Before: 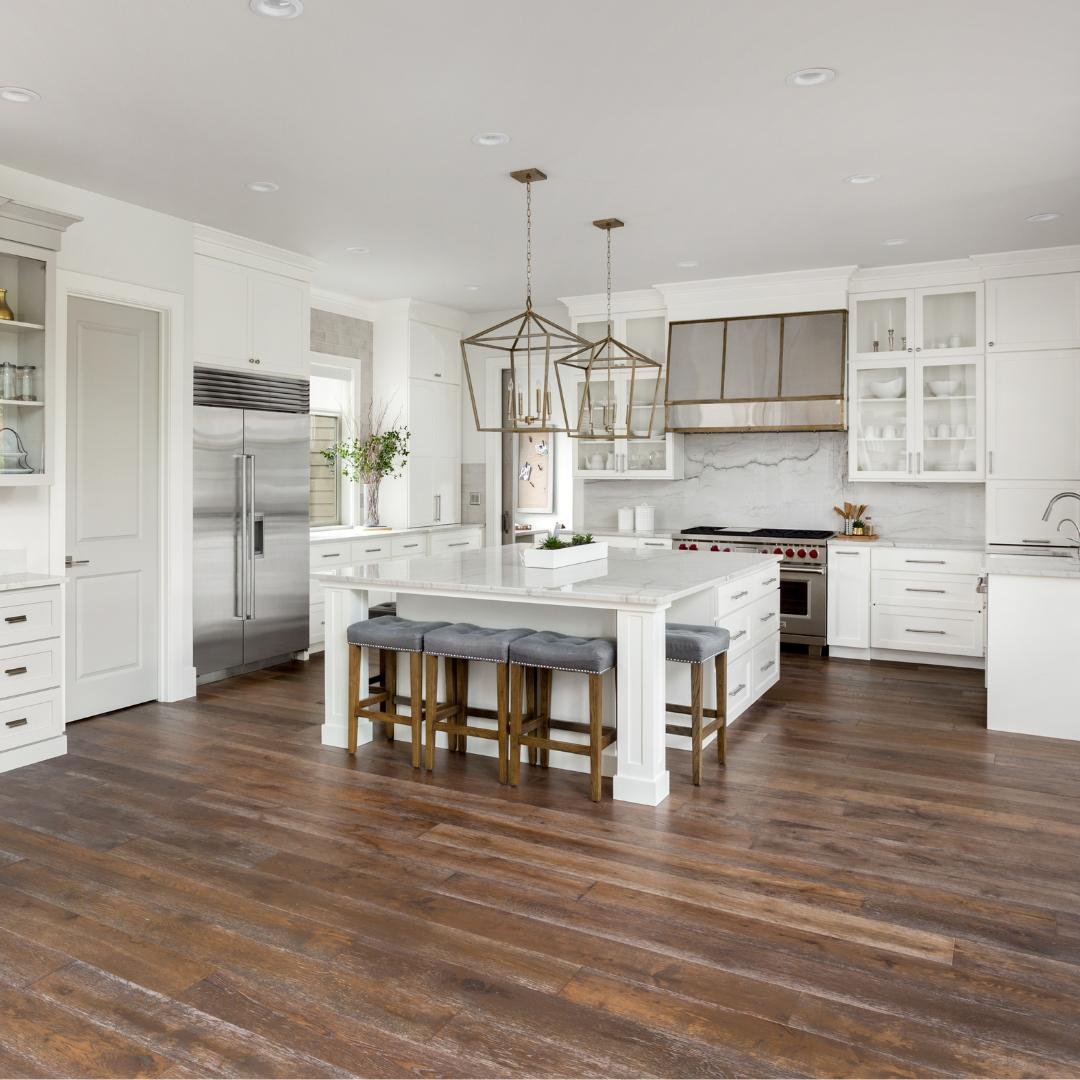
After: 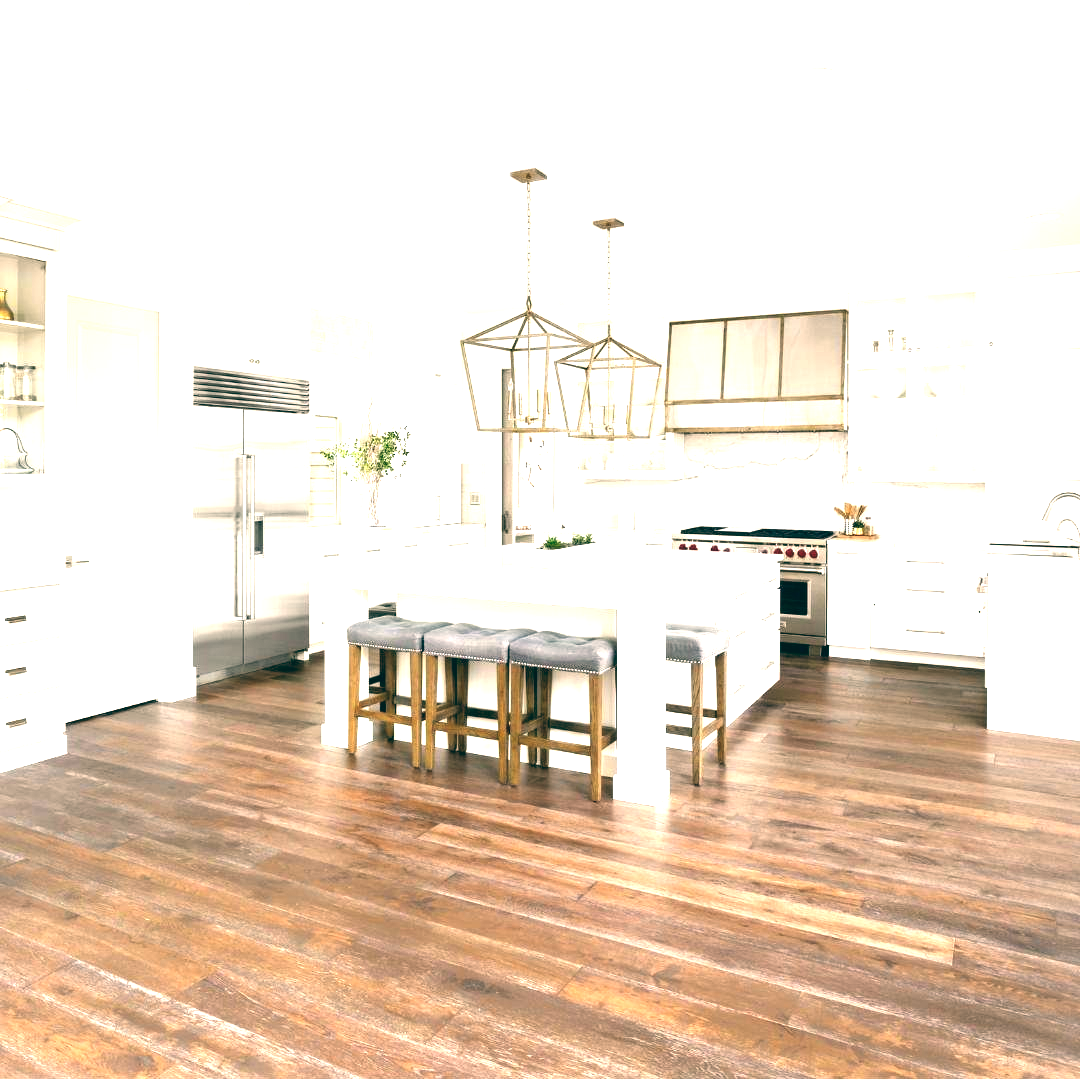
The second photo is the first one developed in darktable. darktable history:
color balance: lift [1.005, 0.99, 1.007, 1.01], gamma [1, 0.979, 1.011, 1.021], gain [0.923, 1.098, 1.025, 0.902], input saturation 90.45%, contrast 7.73%, output saturation 105.91%
exposure: black level correction 0, exposure 1.675 EV, compensate exposure bias true, compensate highlight preservation false
